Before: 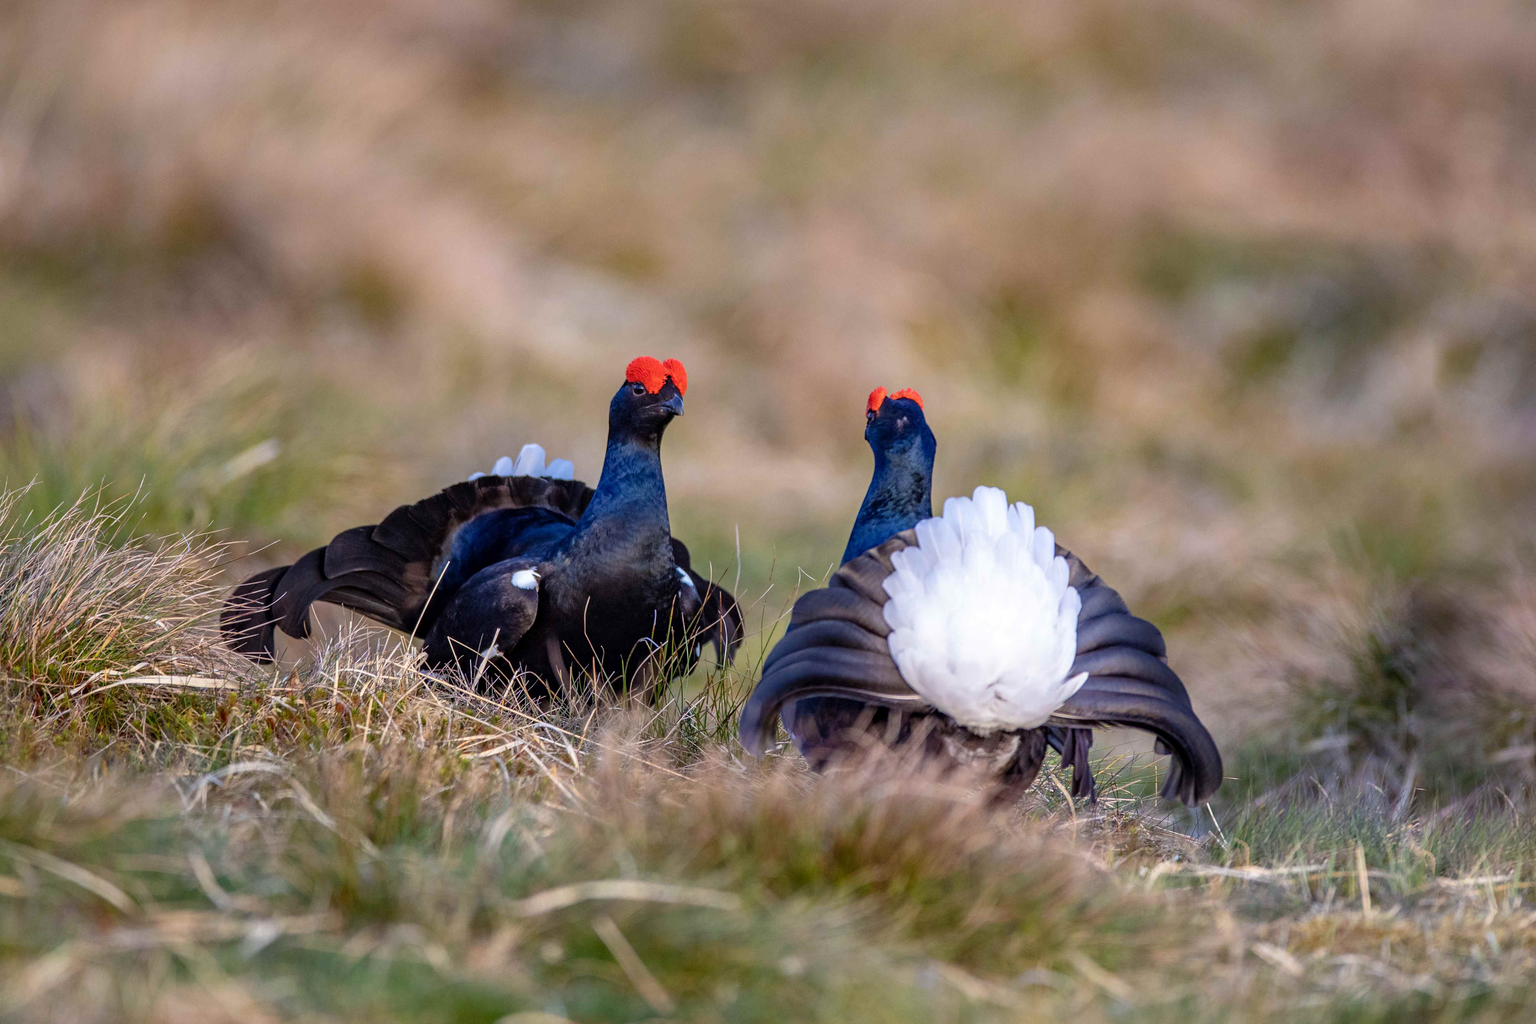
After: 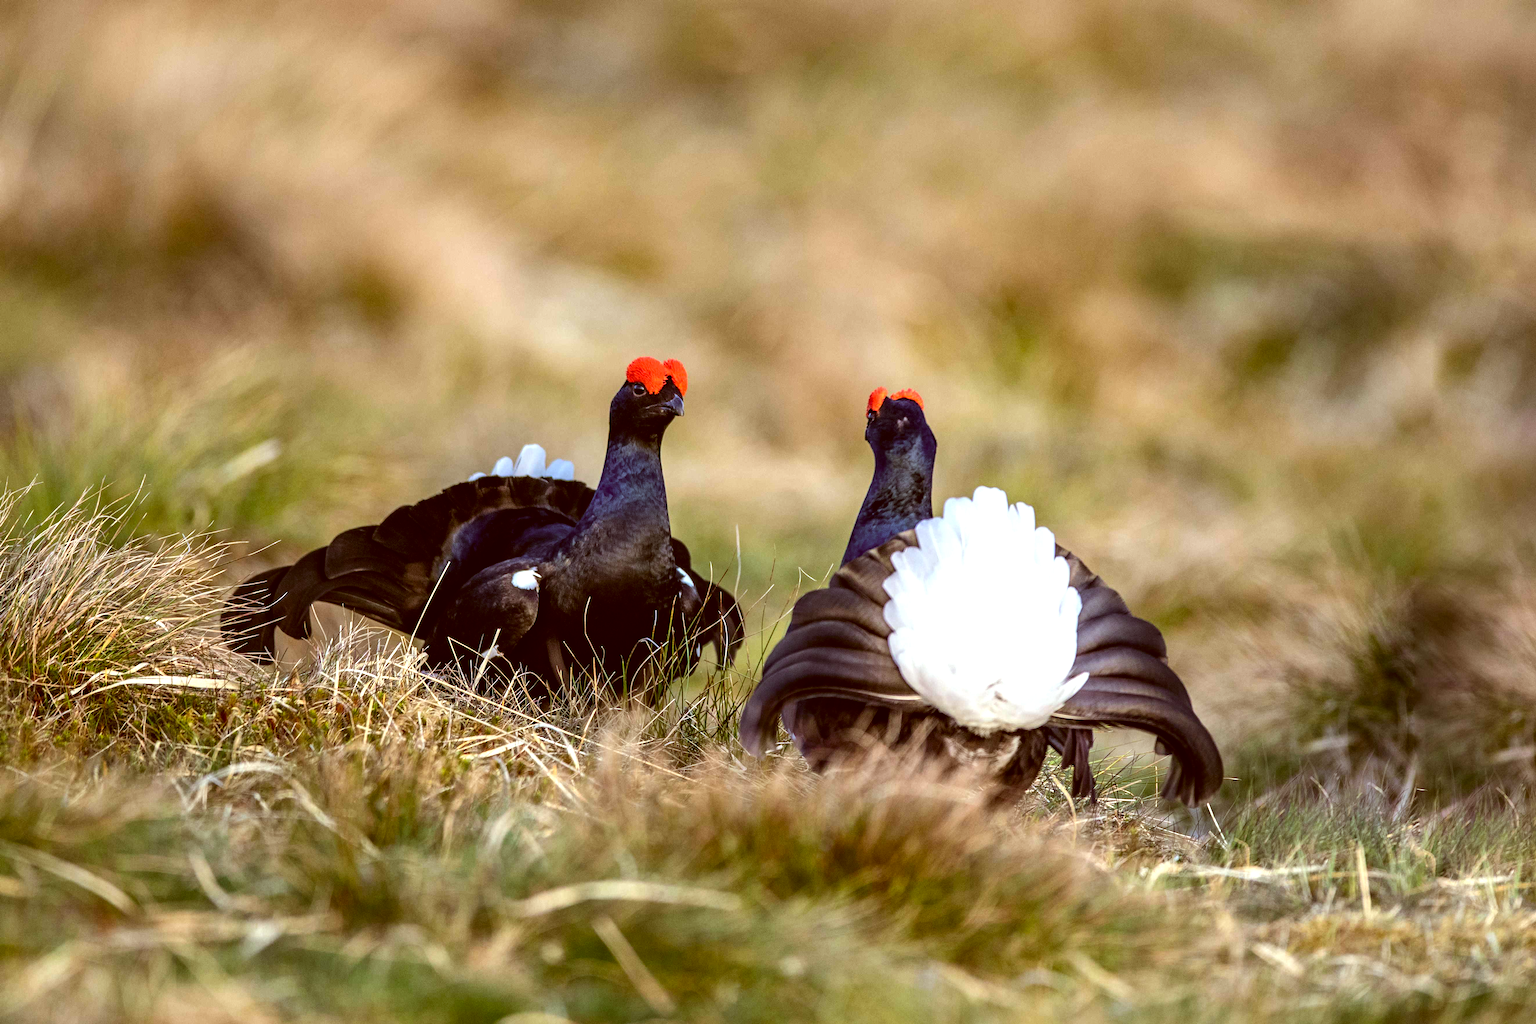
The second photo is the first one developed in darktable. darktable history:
color balance: contrast fulcrum 17.78%
tone equalizer: -8 EV -0.75 EV, -7 EV -0.7 EV, -6 EV -0.6 EV, -5 EV -0.4 EV, -3 EV 0.4 EV, -2 EV 0.6 EV, -1 EV 0.7 EV, +0 EV 0.75 EV, edges refinement/feathering 500, mask exposure compensation -1.57 EV, preserve details no
color correction: highlights a* -5.94, highlights b* 9.48, shadows a* 10.12, shadows b* 23.94
